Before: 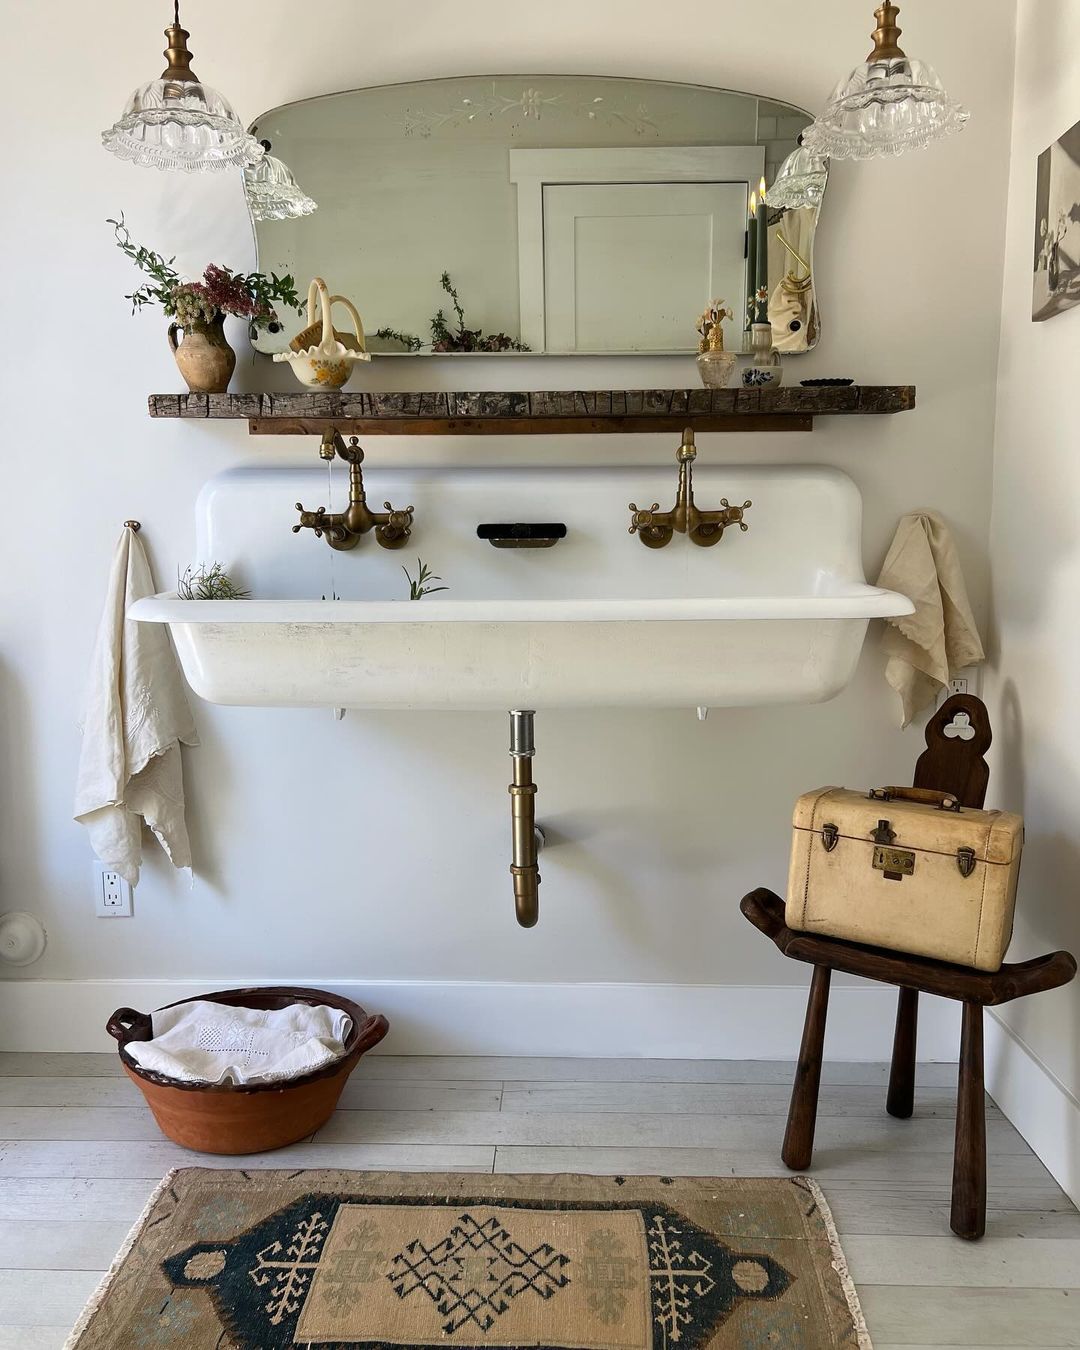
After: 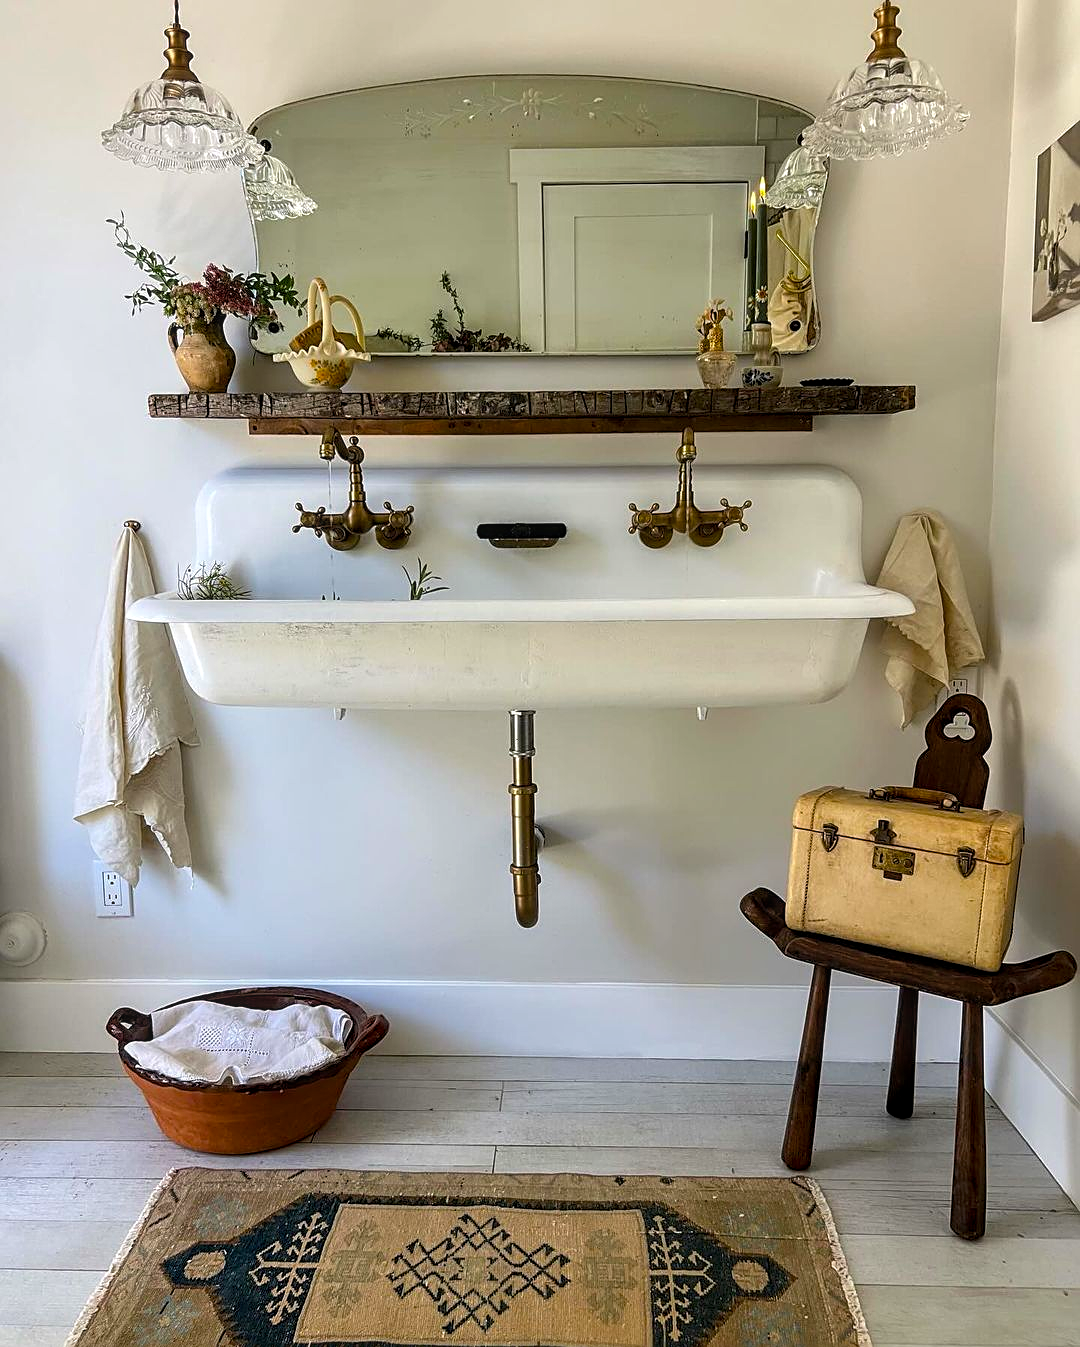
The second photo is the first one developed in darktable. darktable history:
sharpen: on, module defaults
color balance rgb: perceptual saturation grading › global saturation 25%, global vibrance 20%
crop: top 0.05%, bottom 0.098%
local contrast: on, module defaults
